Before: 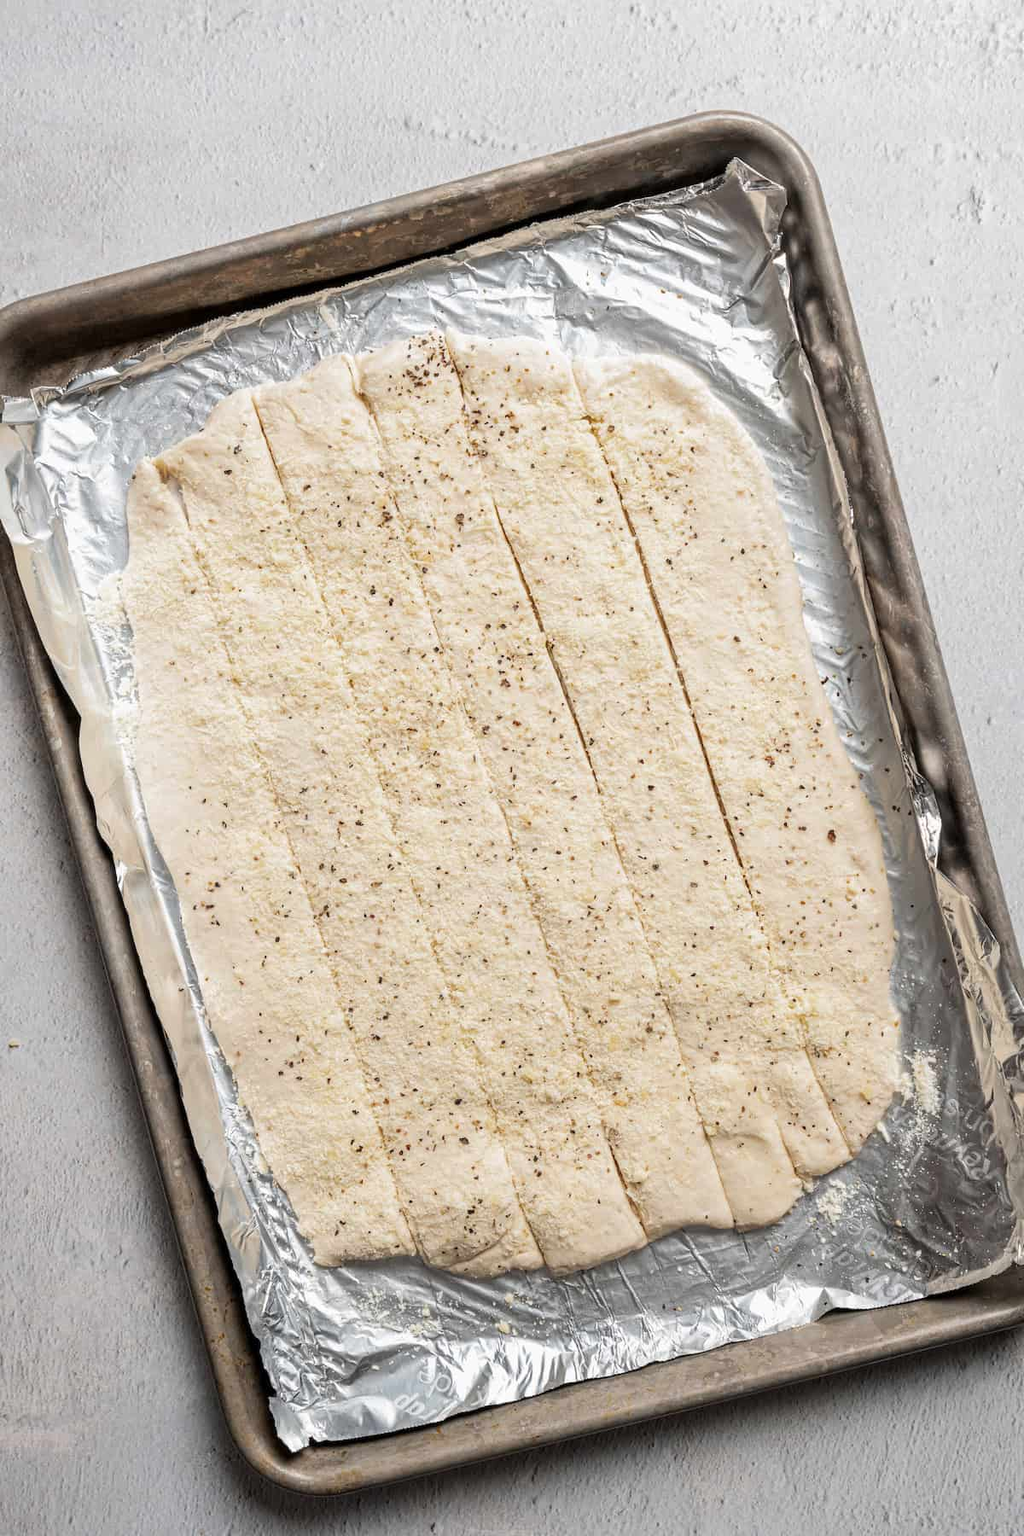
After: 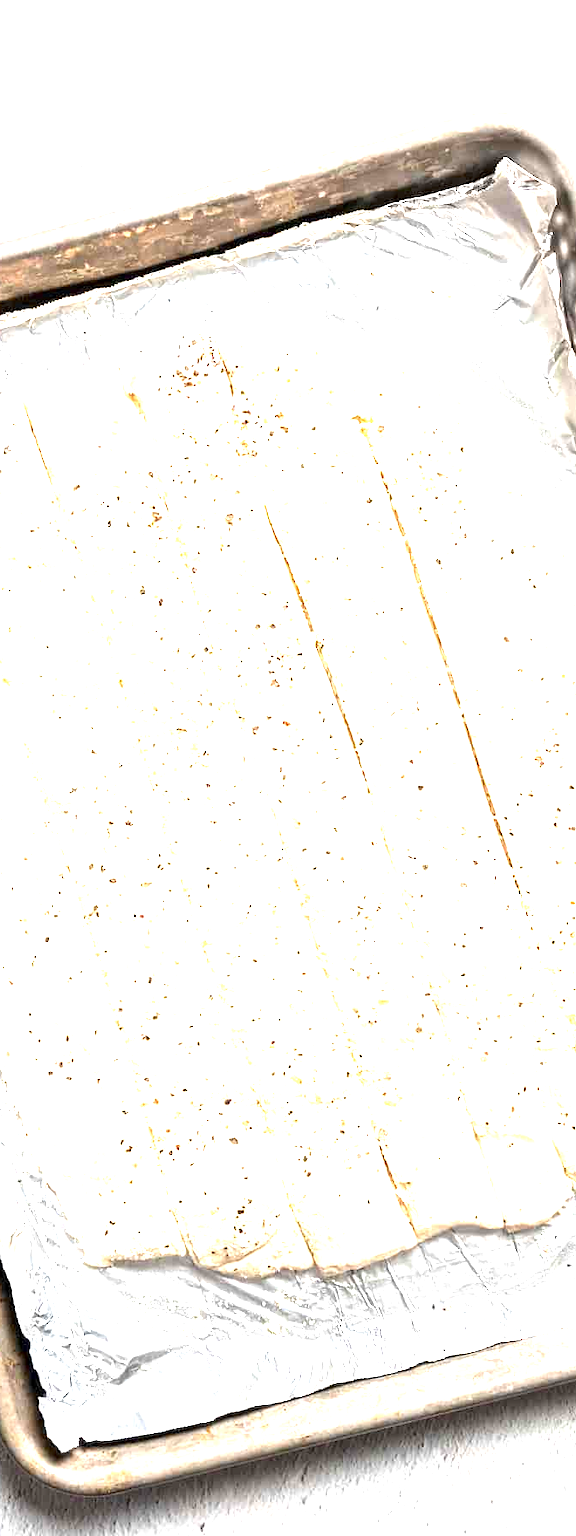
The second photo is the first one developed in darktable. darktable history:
exposure: exposure 2.207 EV, compensate highlight preservation false
crop and rotate: left 22.516%, right 21.234%
